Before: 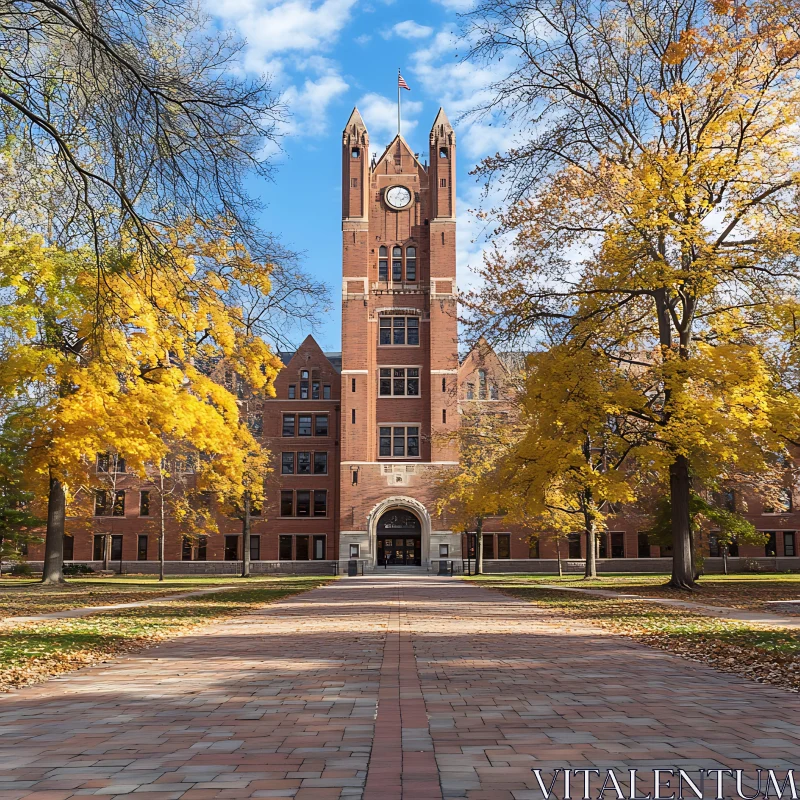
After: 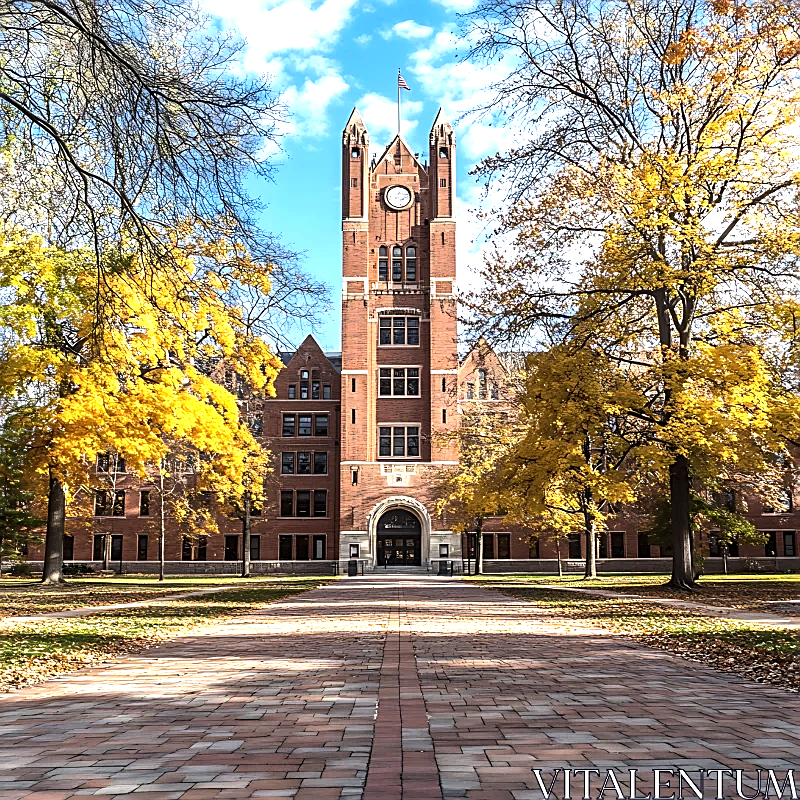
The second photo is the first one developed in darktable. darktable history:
tone equalizer: -8 EV -1.05 EV, -7 EV -1.04 EV, -6 EV -0.884 EV, -5 EV -0.554 EV, -3 EV 0.593 EV, -2 EV 0.874 EV, -1 EV 0.988 EV, +0 EV 1.08 EV, edges refinement/feathering 500, mask exposure compensation -1.57 EV, preserve details no
sharpen: on, module defaults
local contrast: on, module defaults
